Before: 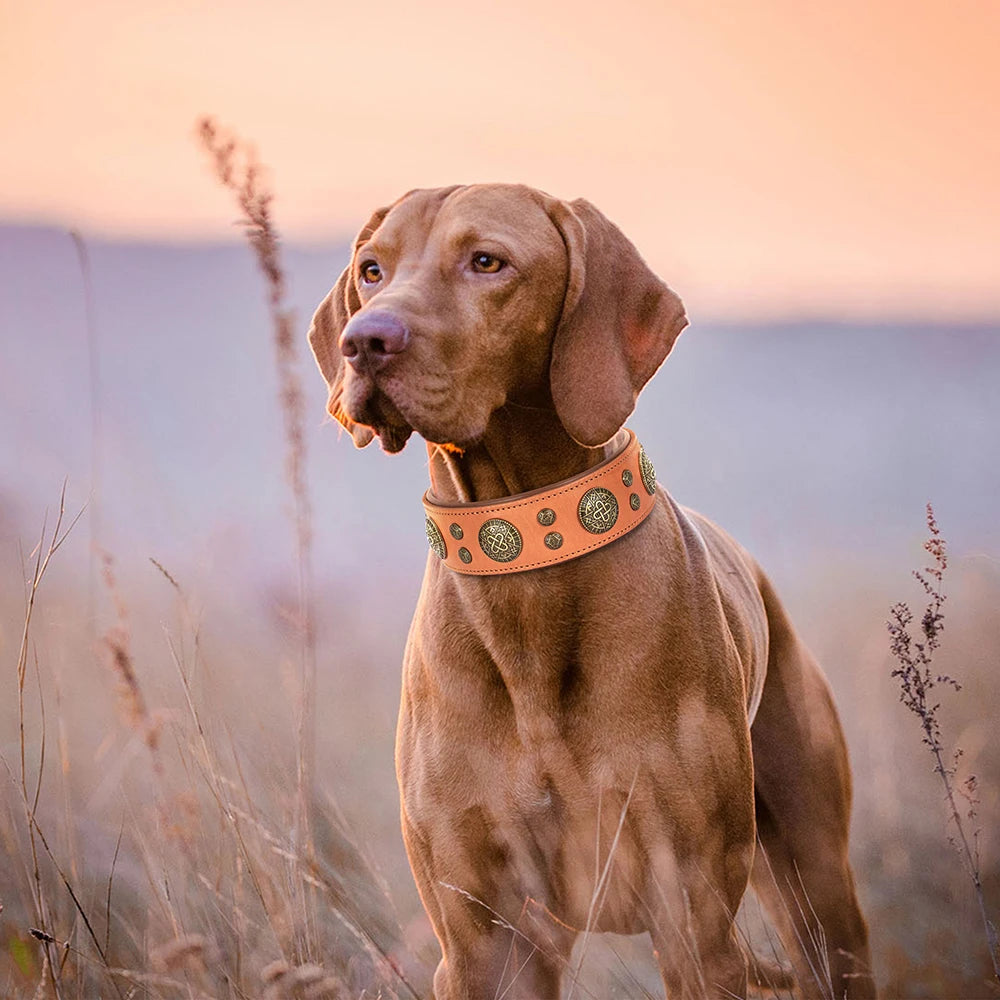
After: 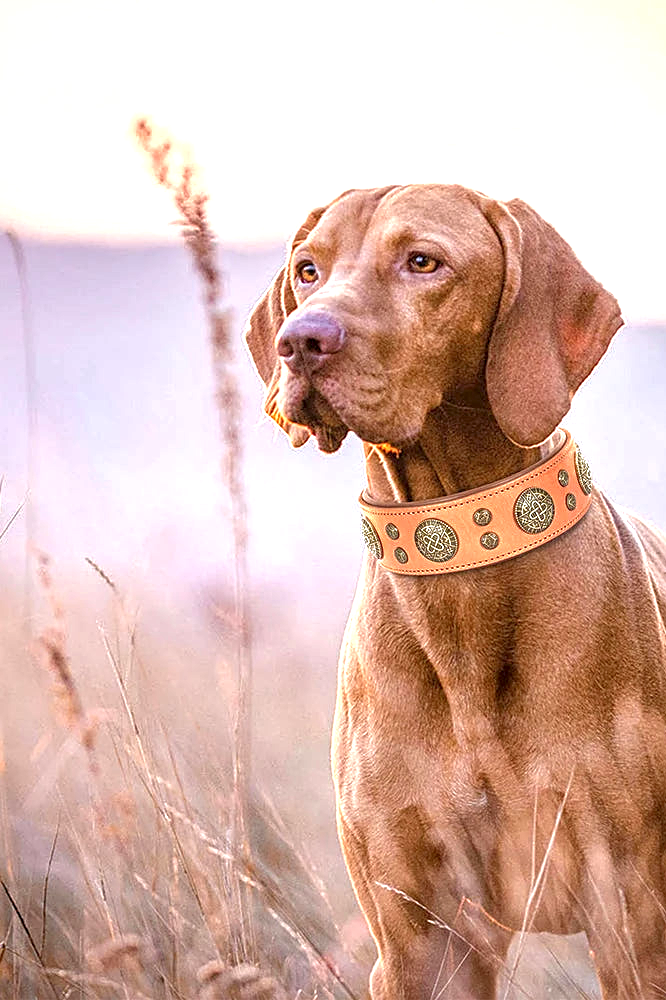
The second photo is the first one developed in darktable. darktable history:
exposure: black level correction 0, exposure 1.199 EV, compensate highlight preservation false
local contrast: detail 130%
sharpen: on, module defaults
crop and rotate: left 6.497%, right 26.86%
tone equalizer: -8 EV 0.265 EV, -7 EV 0.45 EV, -6 EV 0.413 EV, -5 EV 0.257 EV, -3 EV -0.252 EV, -2 EV -0.391 EV, -1 EV -0.43 EV, +0 EV -0.242 EV, edges refinement/feathering 500, mask exposure compensation -1.57 EV, preserve details no
